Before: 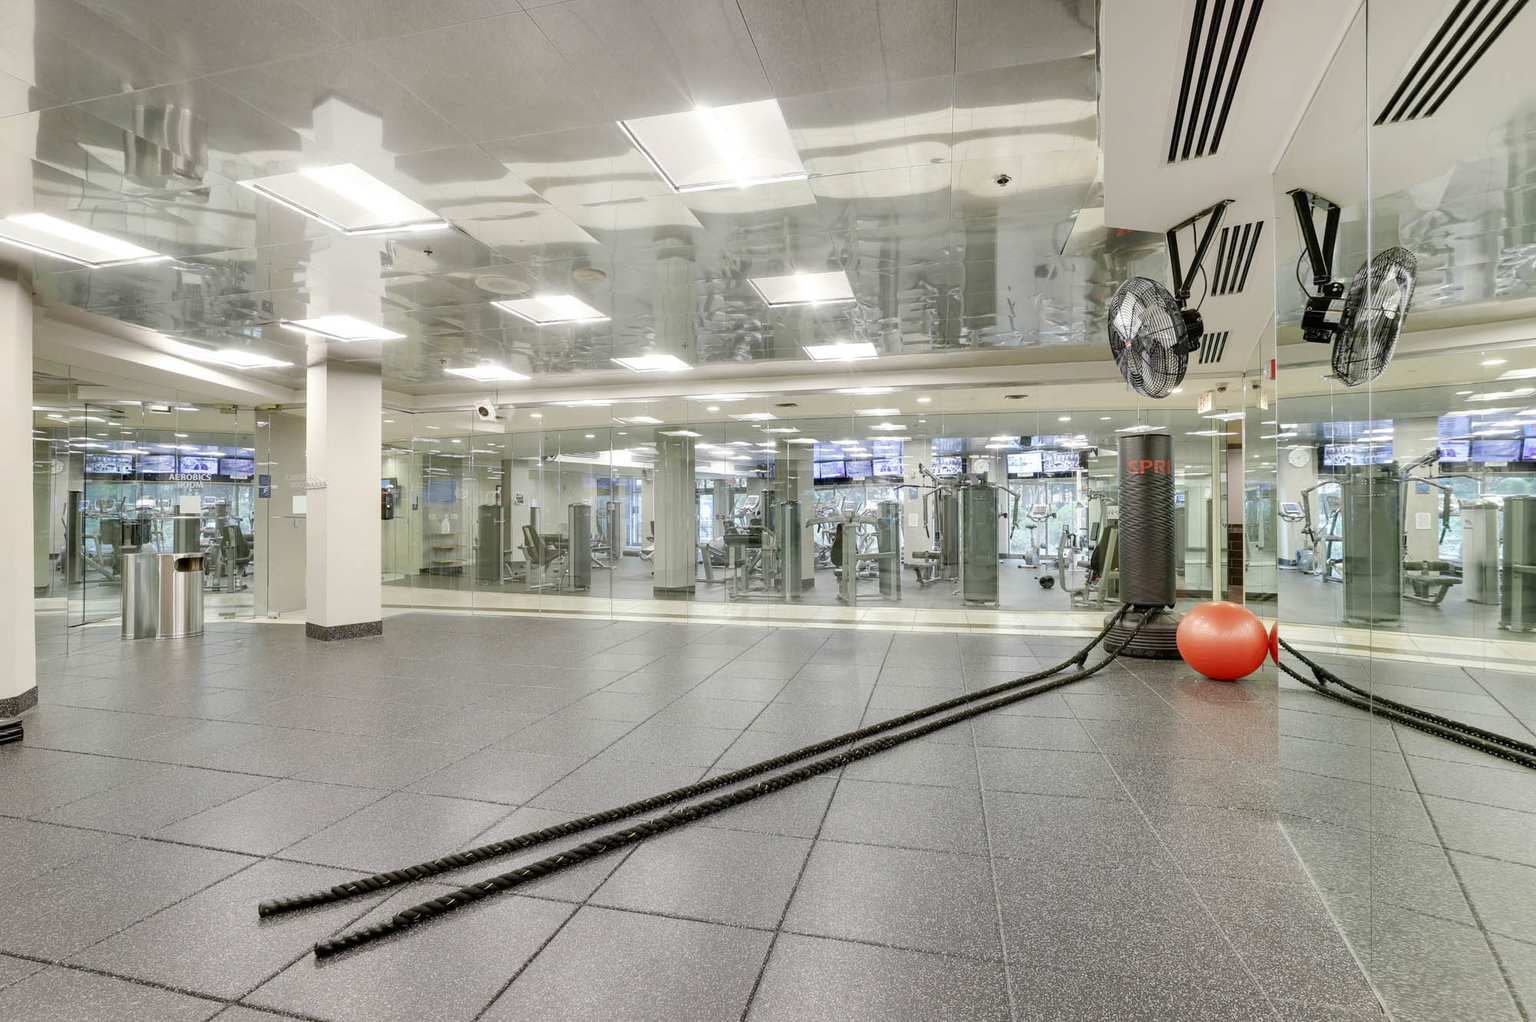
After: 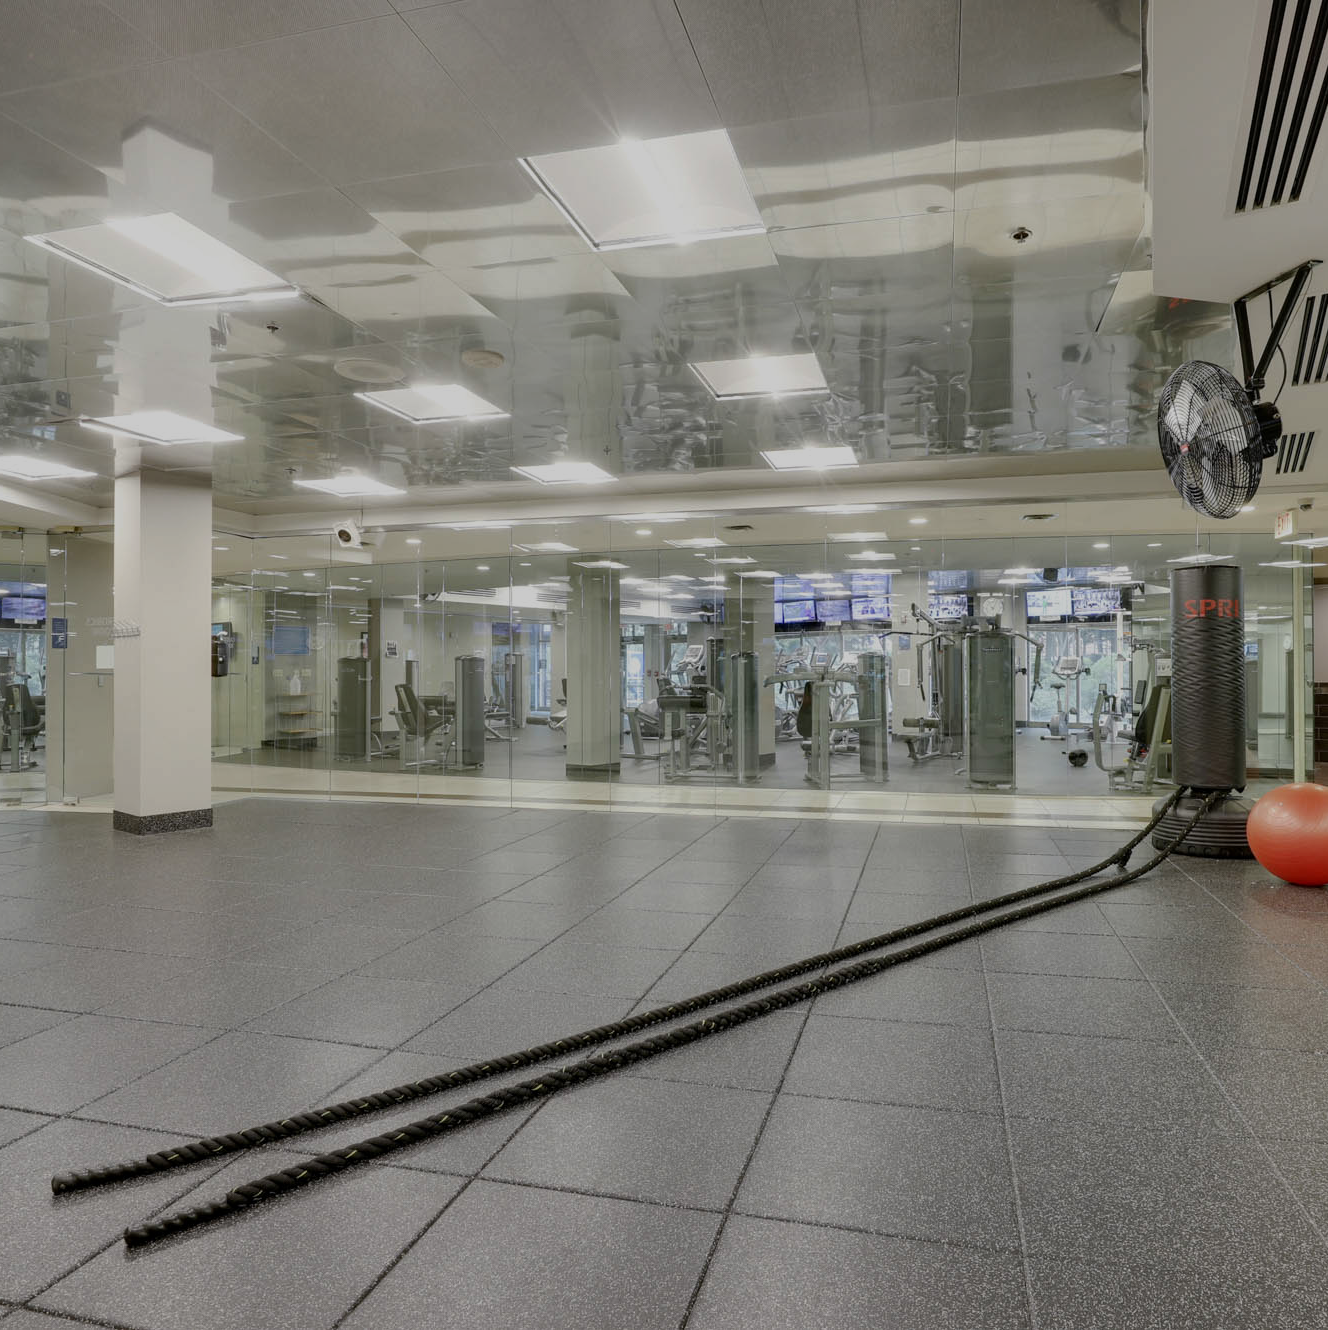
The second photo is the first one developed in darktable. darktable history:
exposure: black level correction 0, exposure -0.753 EV, compensate highlight preservation false
crop and rotate: left 14.29%, right 19.293%
